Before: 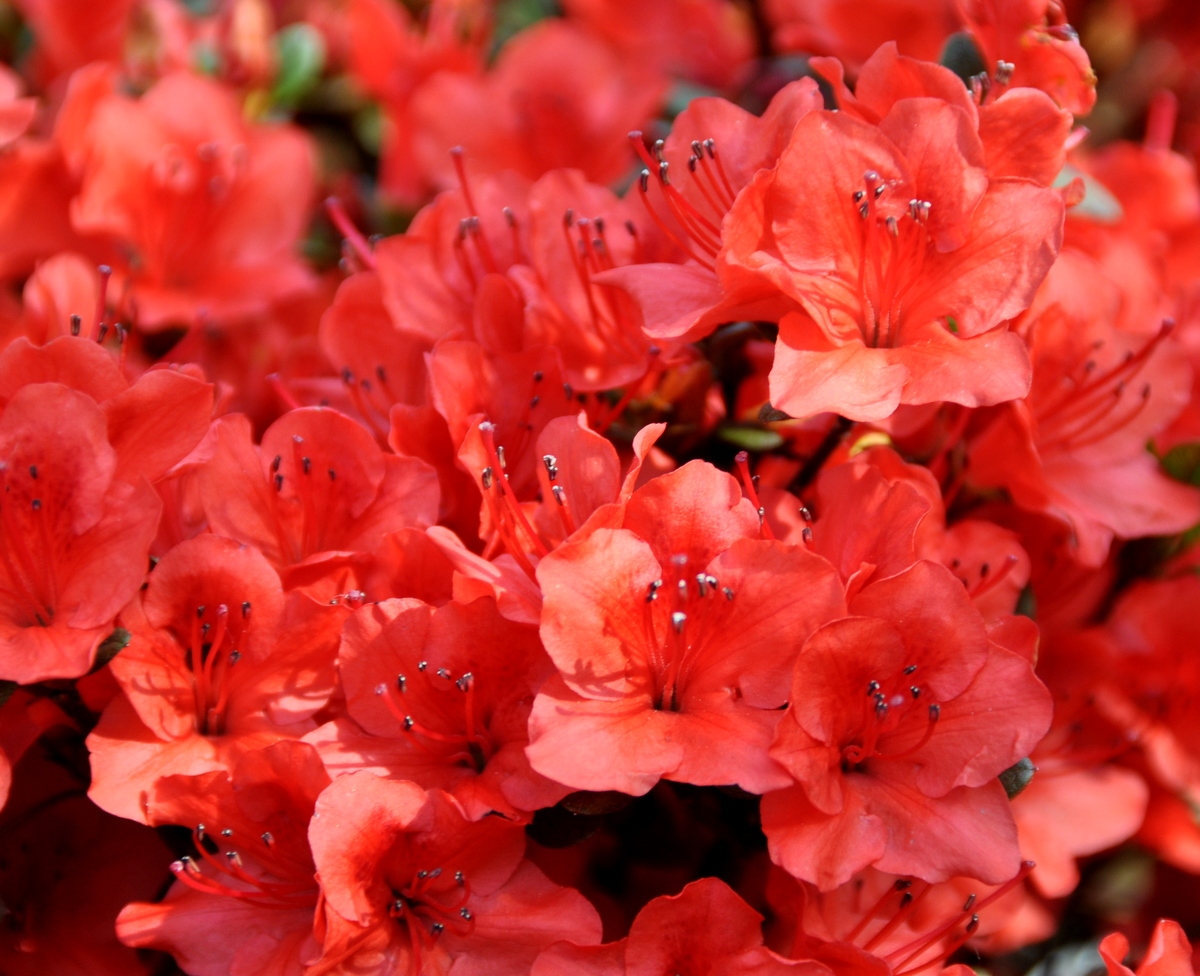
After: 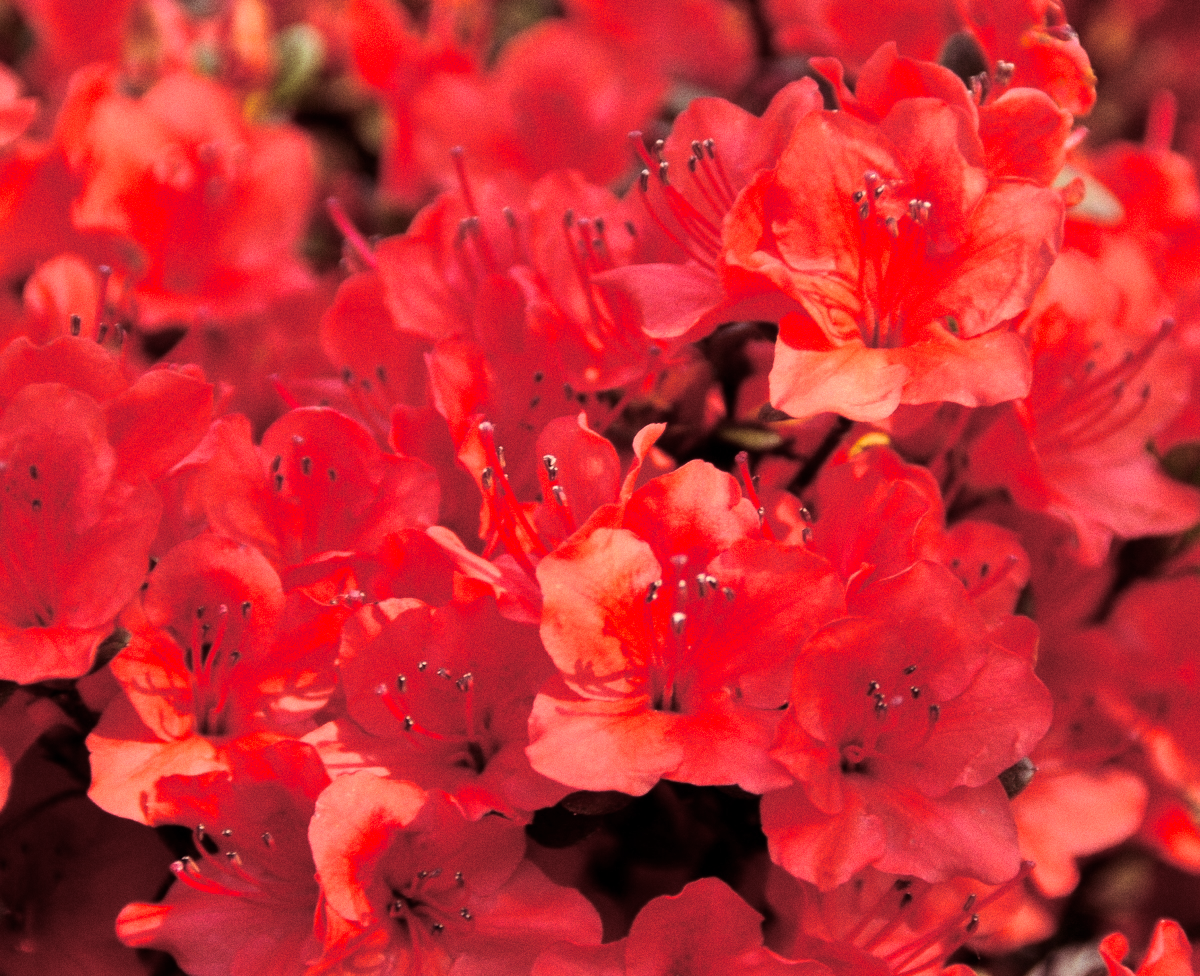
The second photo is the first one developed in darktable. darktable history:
split-toning: on, module defaults
color correction: highlights a* 21.16, highlights b* 19.61
grain: on, module defaults
